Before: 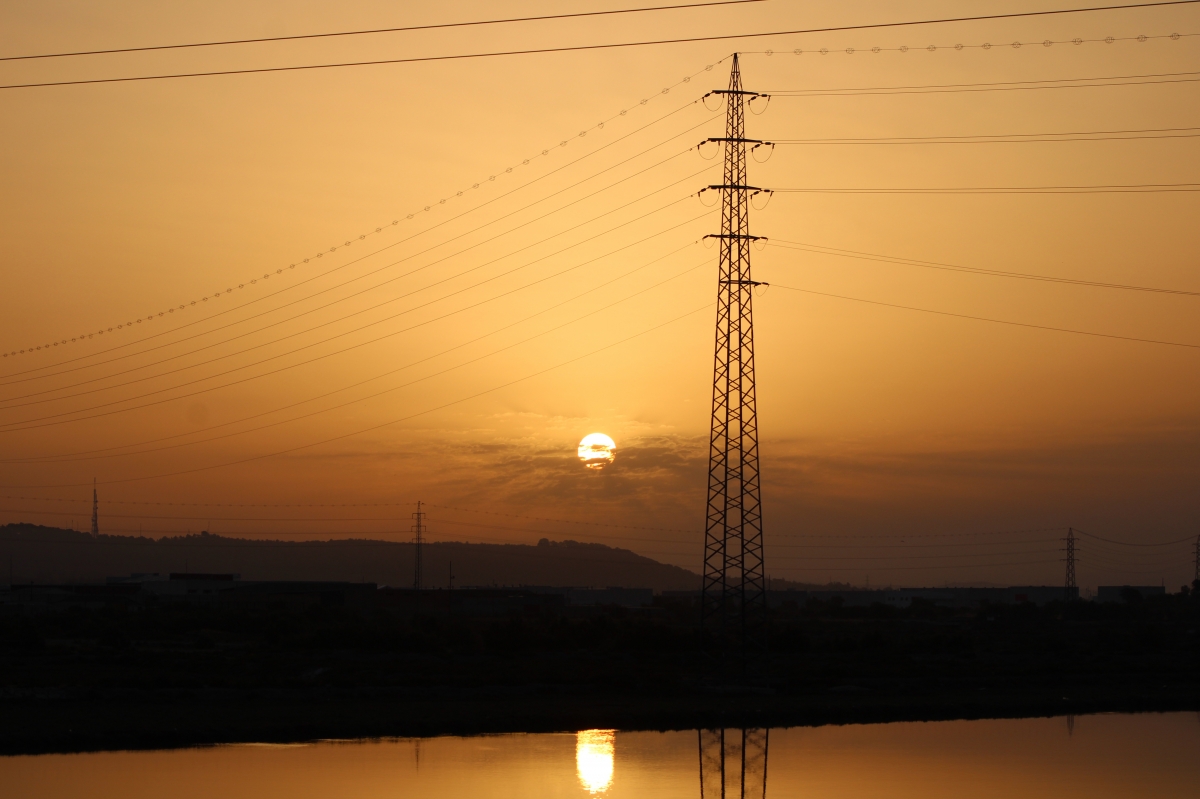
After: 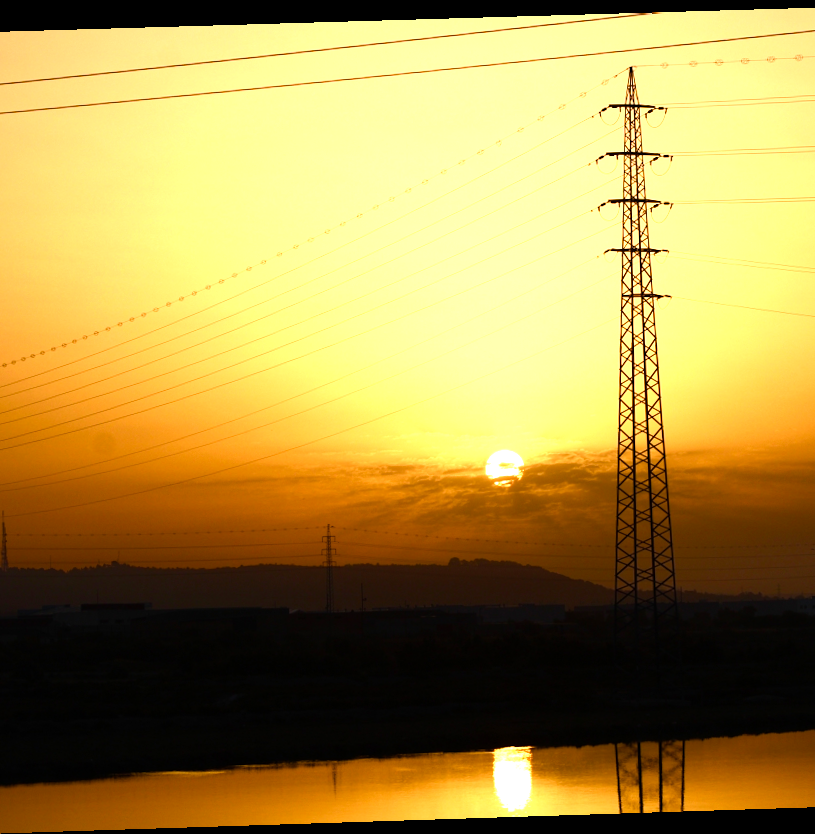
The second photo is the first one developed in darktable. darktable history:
rotate and perspective: rotation -1.77°, lens shift (horizontal) 0.004, automatic cropping off
contrast brightness saturation: saturation -0.05
tone equalizer: -8 EV -0.75 EV, -7 EV -0.7 EV, -6 EV -0.6 EV, -5 EV -0.4 EV, -3 EV 0.4 EV, -2 EV 0.6 EV, -1 EV 0.7 EV, +0 EV 0.75 EV, edges refinement/feathering 500, mask exposure compensation -1.57 EV, preserve details no
color balance rgb: linear chroma grading › shadows -2.2%, linear chroma grading › highlights -15%, linear chroma grading › global chroma -10%, linear chroma grading › mid-tones -10%, perceptual saturation grading › global saturation 45%, perceptual saturation grading › highlights -50%, perceptual saturation grading › shadows 30%, perceptual brilliance grading › global brilliance 18%, global vibrance 45%
crop and rotate: left 8.786%, right 24.548%
